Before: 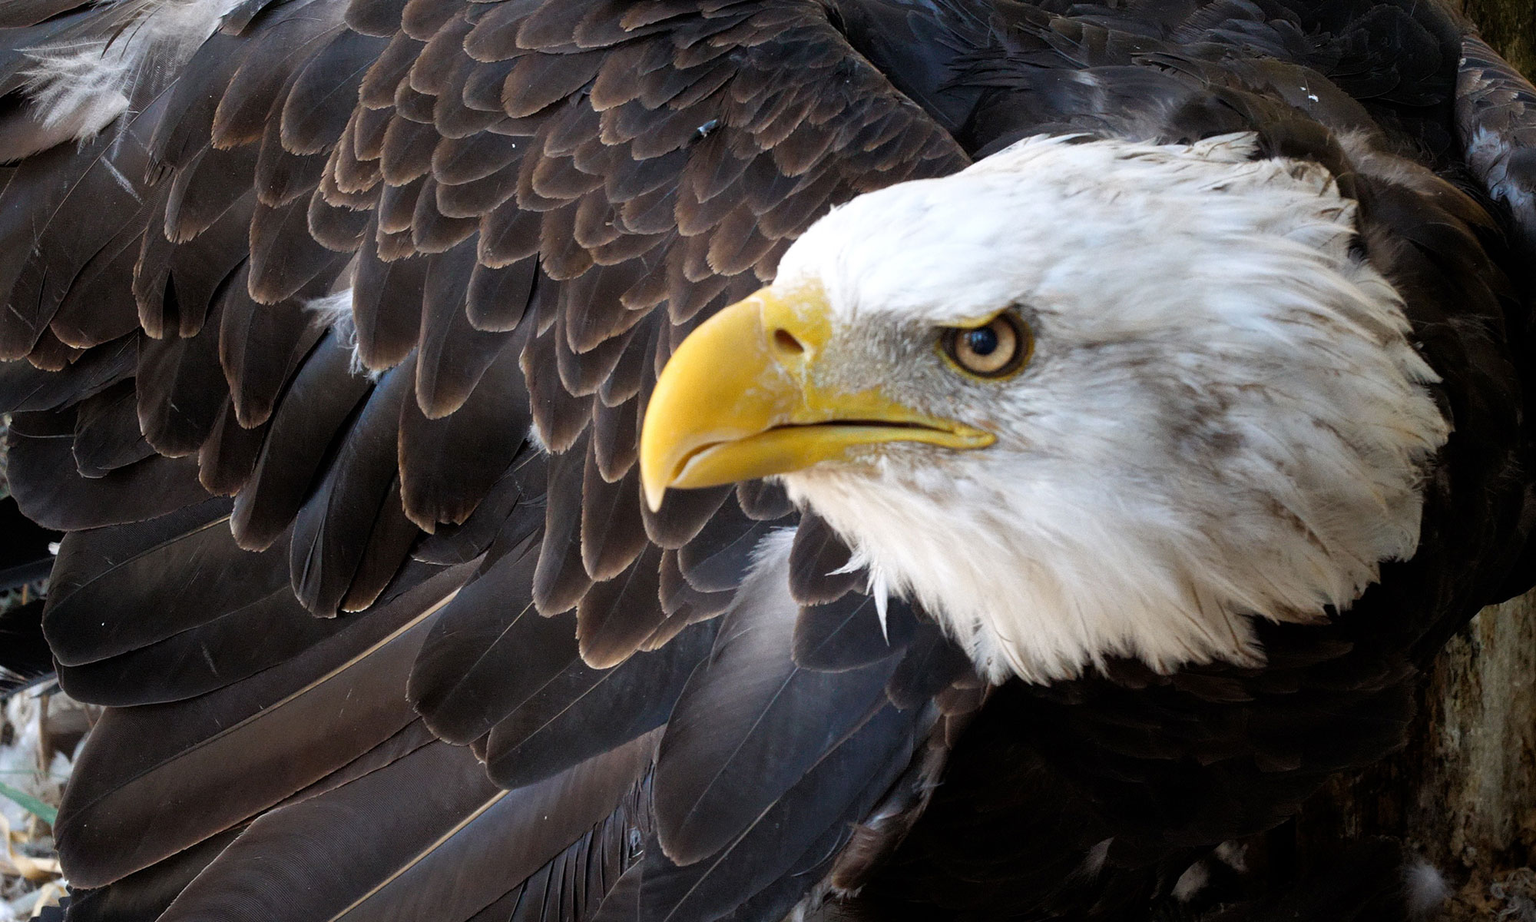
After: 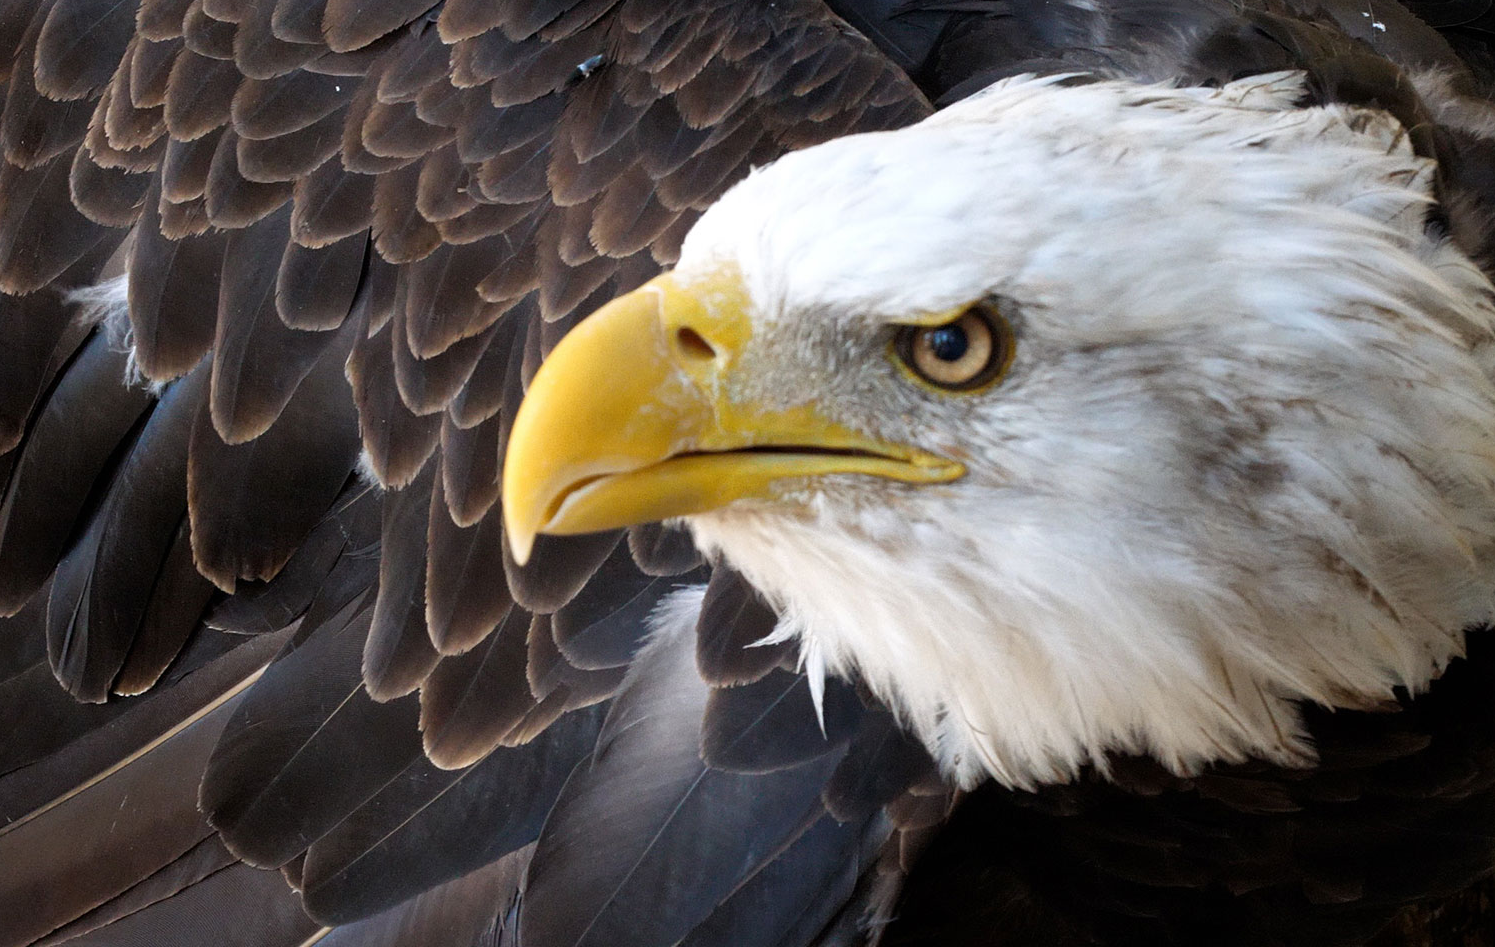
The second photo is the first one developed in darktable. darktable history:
crop: left 16.579%, top 8.439%, right 8.633%, bottom 12.57%
